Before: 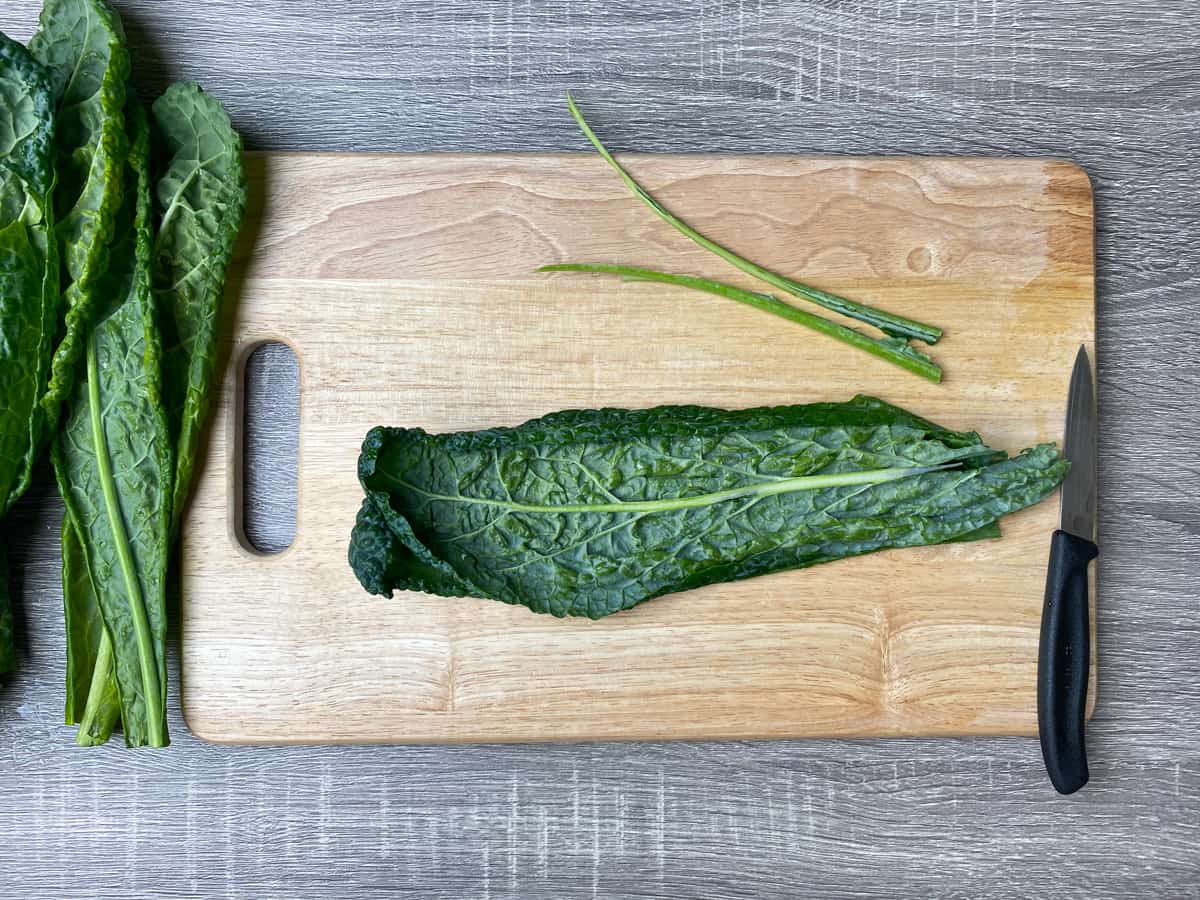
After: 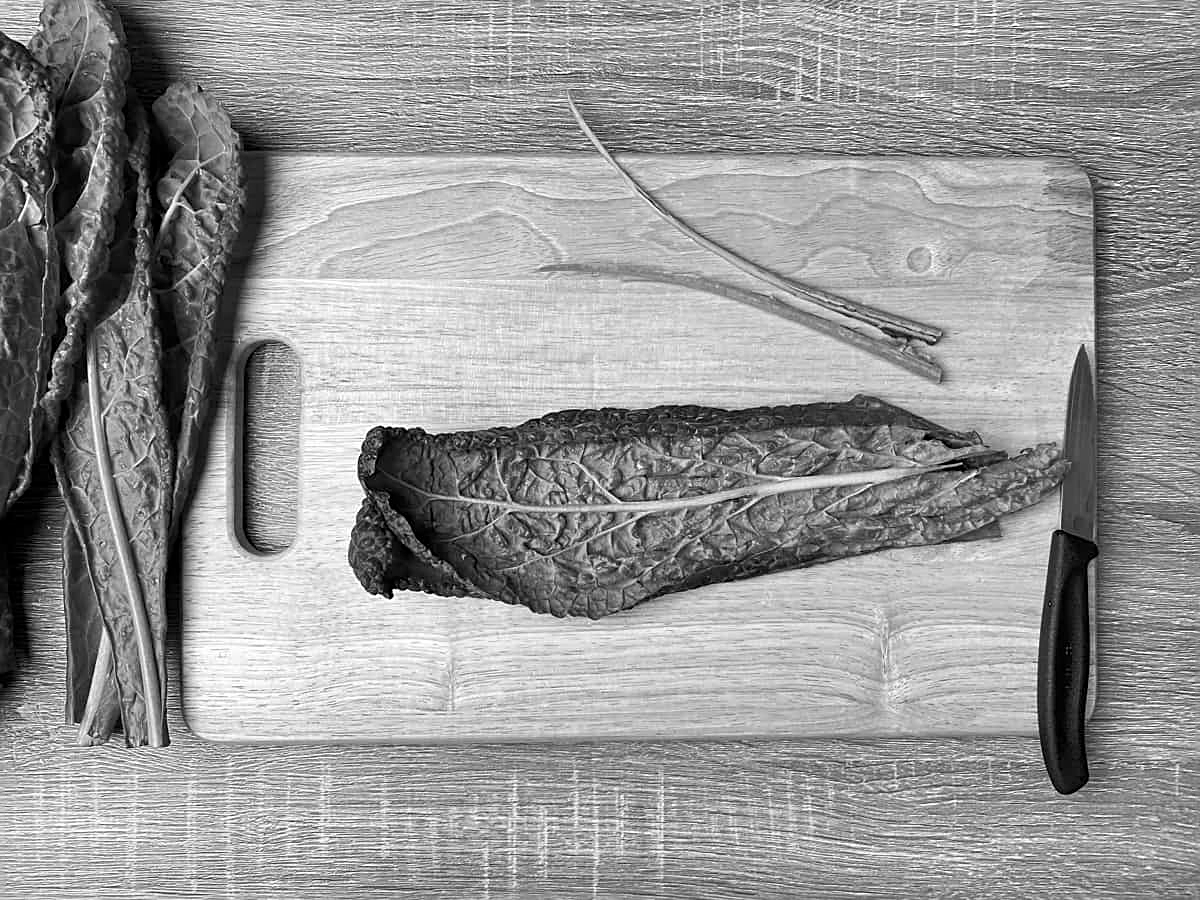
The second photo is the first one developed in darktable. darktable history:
exposure: black level correction 0.002, compensate highlight preservation false
monochrome: on, module defaults
sharpen: on, module defaults
